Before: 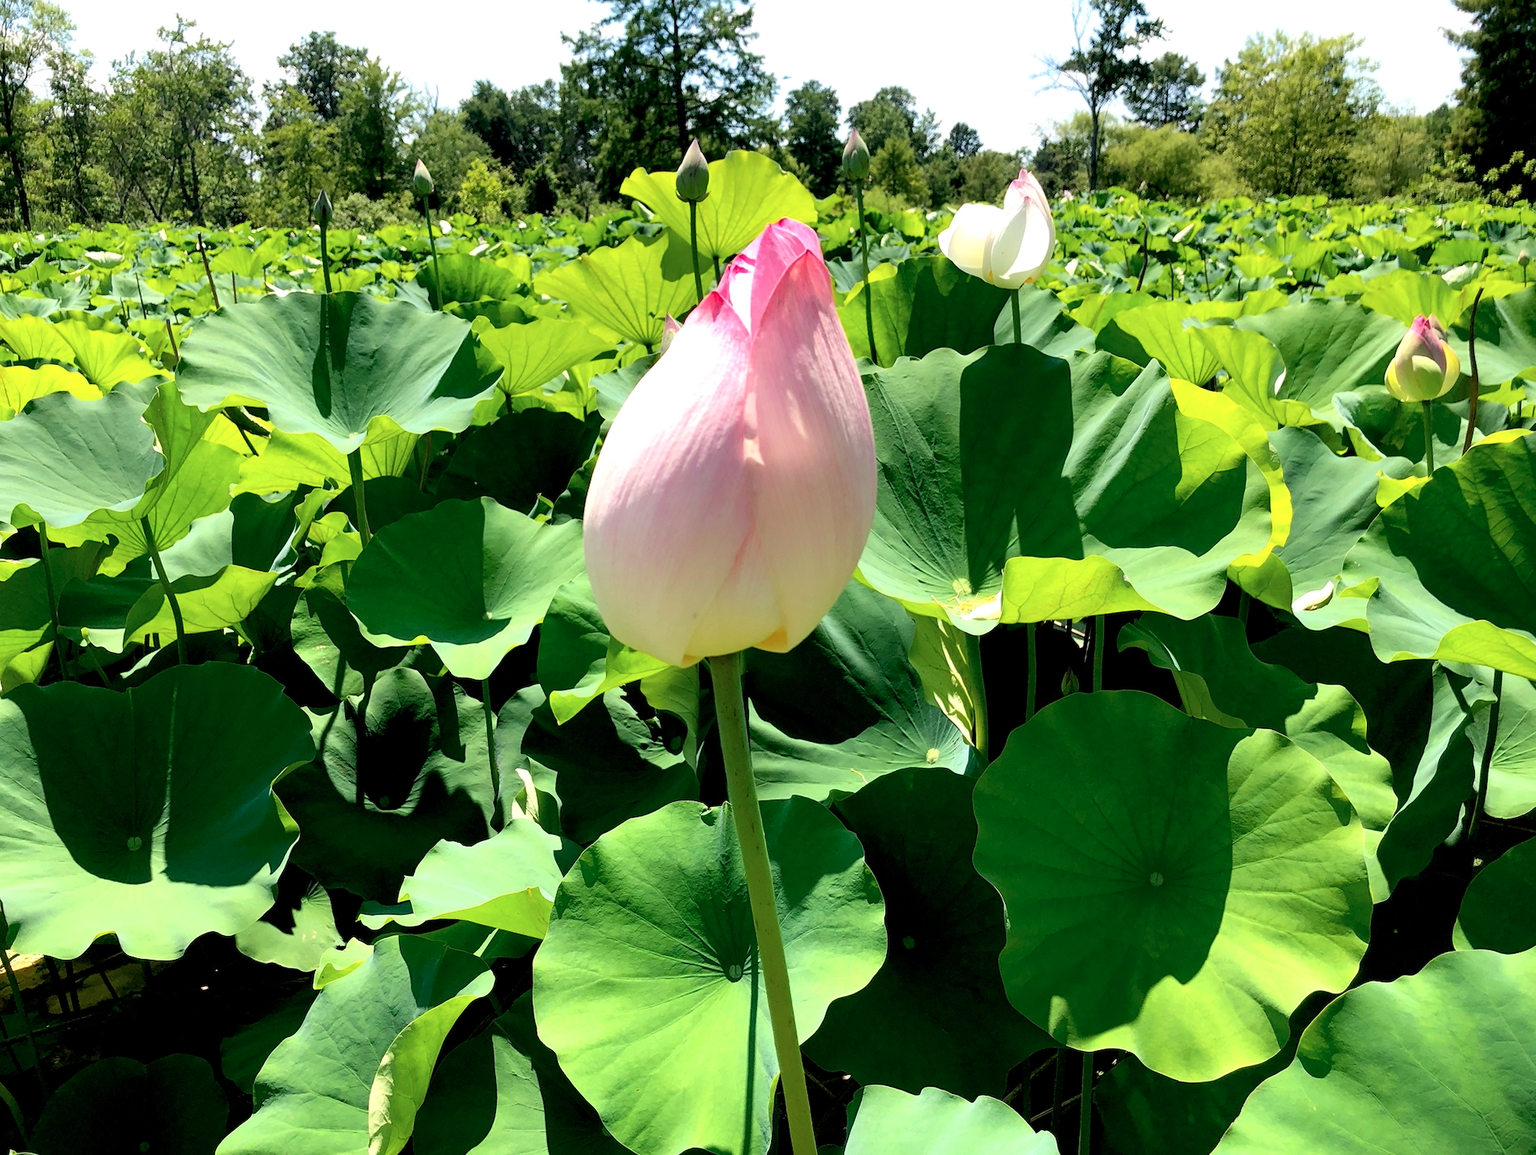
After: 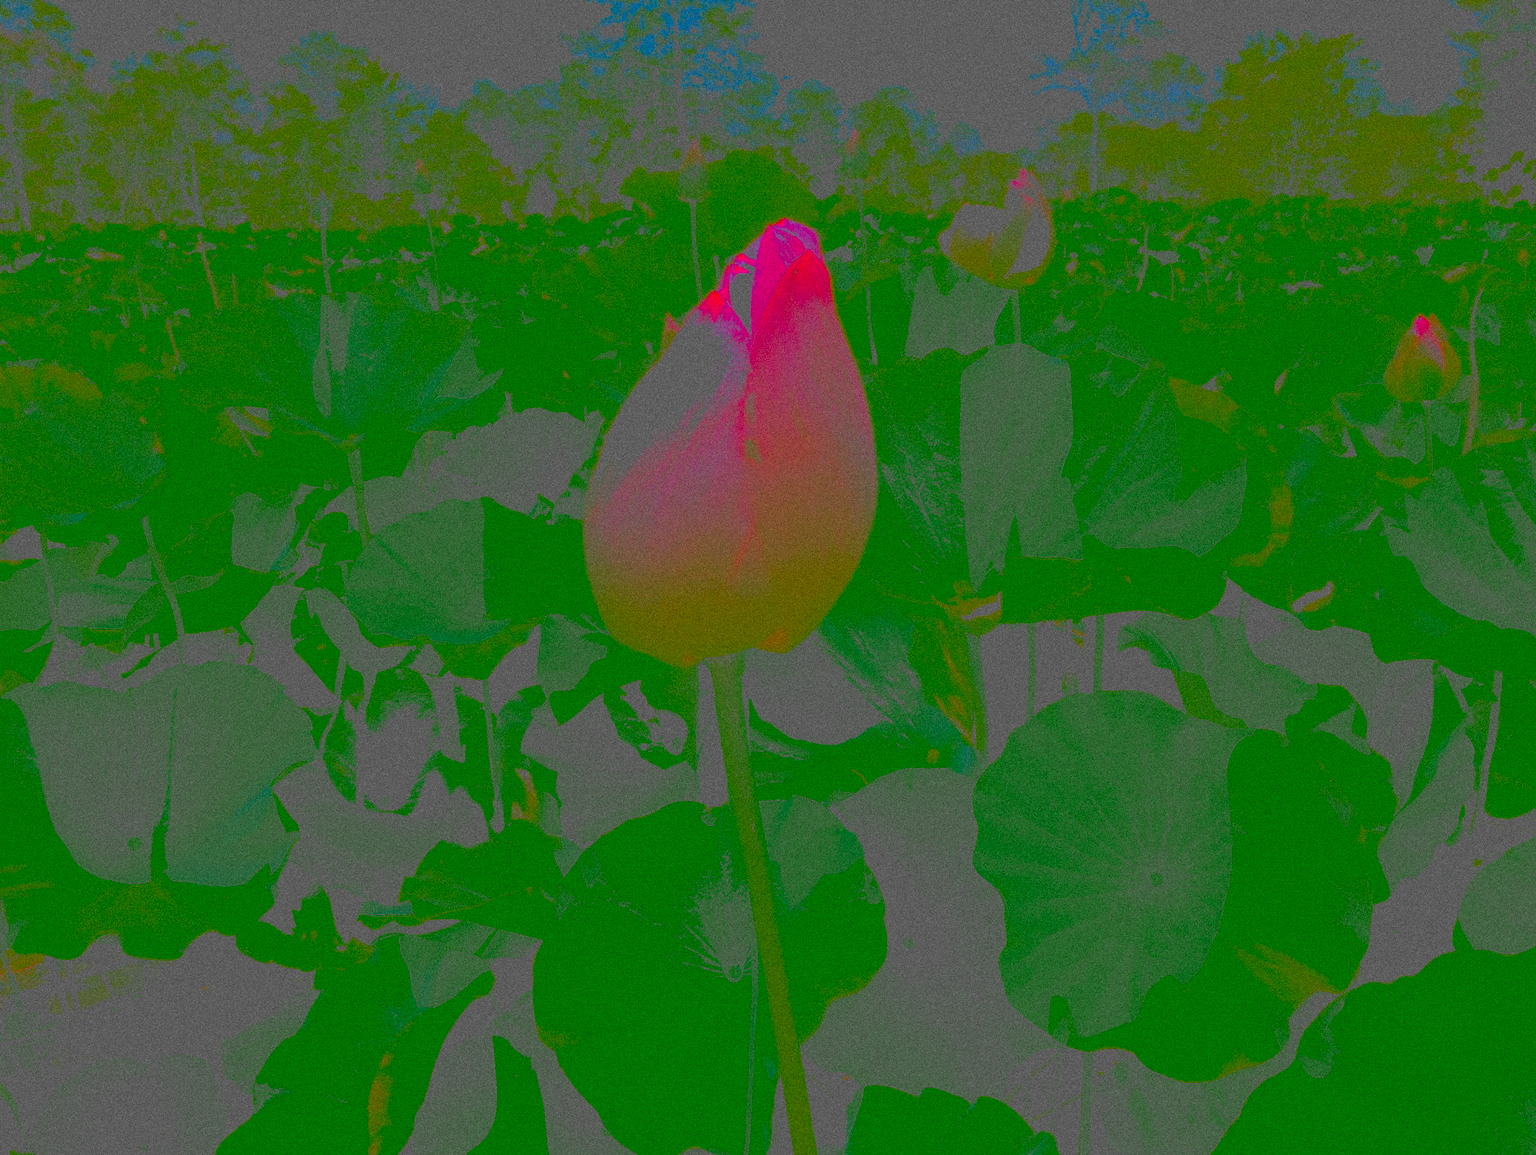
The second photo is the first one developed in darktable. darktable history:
contrast brightness saturation: contrast -0.99, brightness -0.17, saturation 0.75
exposure: black level correction -0.041, exposure 0.064 EV, compensate highlight preservation false
grain: coarseness 0.09 ISO, strength 40%
